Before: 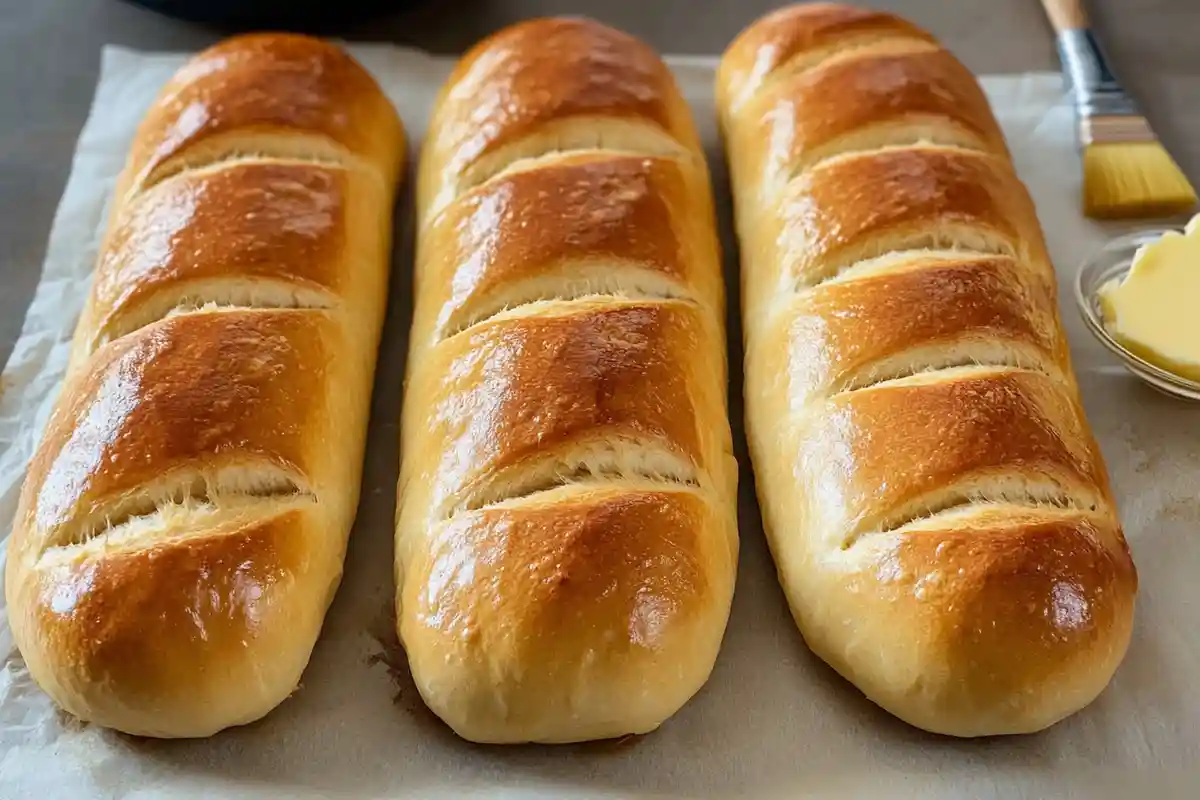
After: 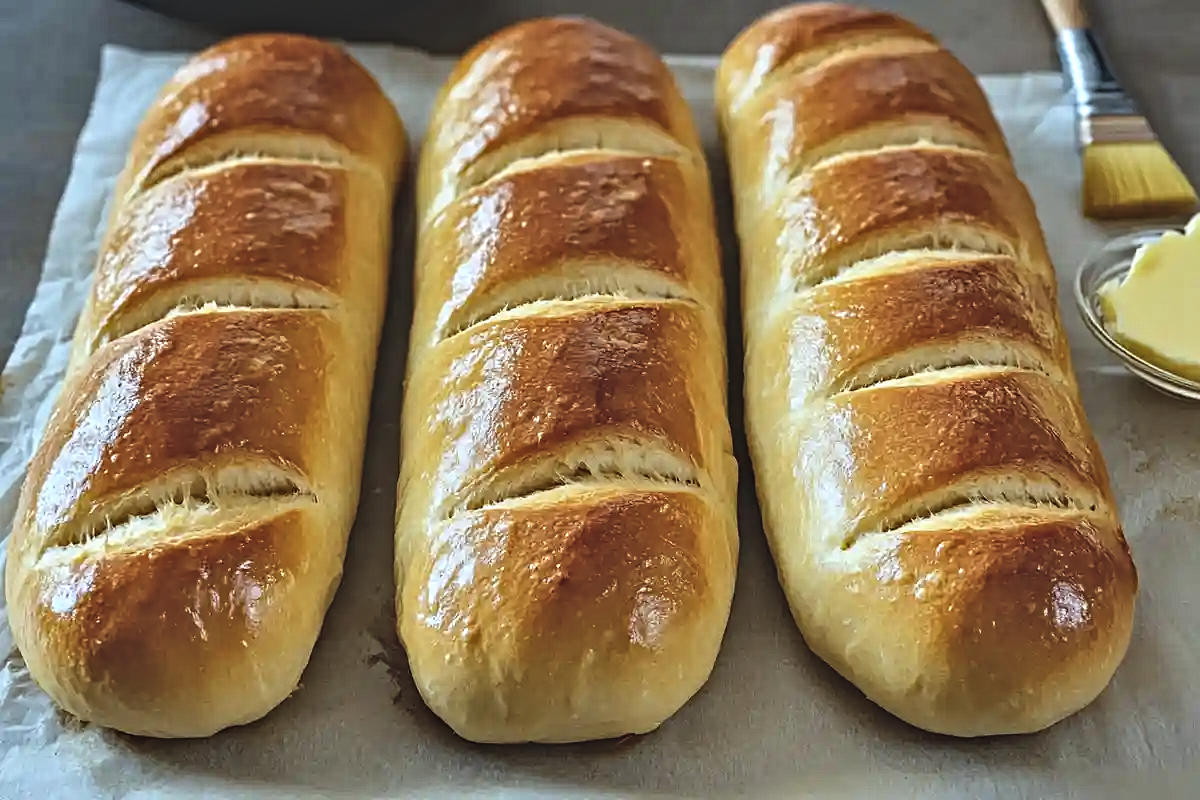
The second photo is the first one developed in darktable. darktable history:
contrast equalizer: octaves 7, y [[0.5, 0.542, 0.583, 0.625, 0.667, 0.708], [0.5 ×6], [0.5 ×6], [0 ×6], [0 ×6]]
exposure: black level correction -0.025, exposure -0.117 EV, compensate highlight preservation false
white balance: red 0.925, blue 1.046
haze removal: compatibility mode true, adaptive false
